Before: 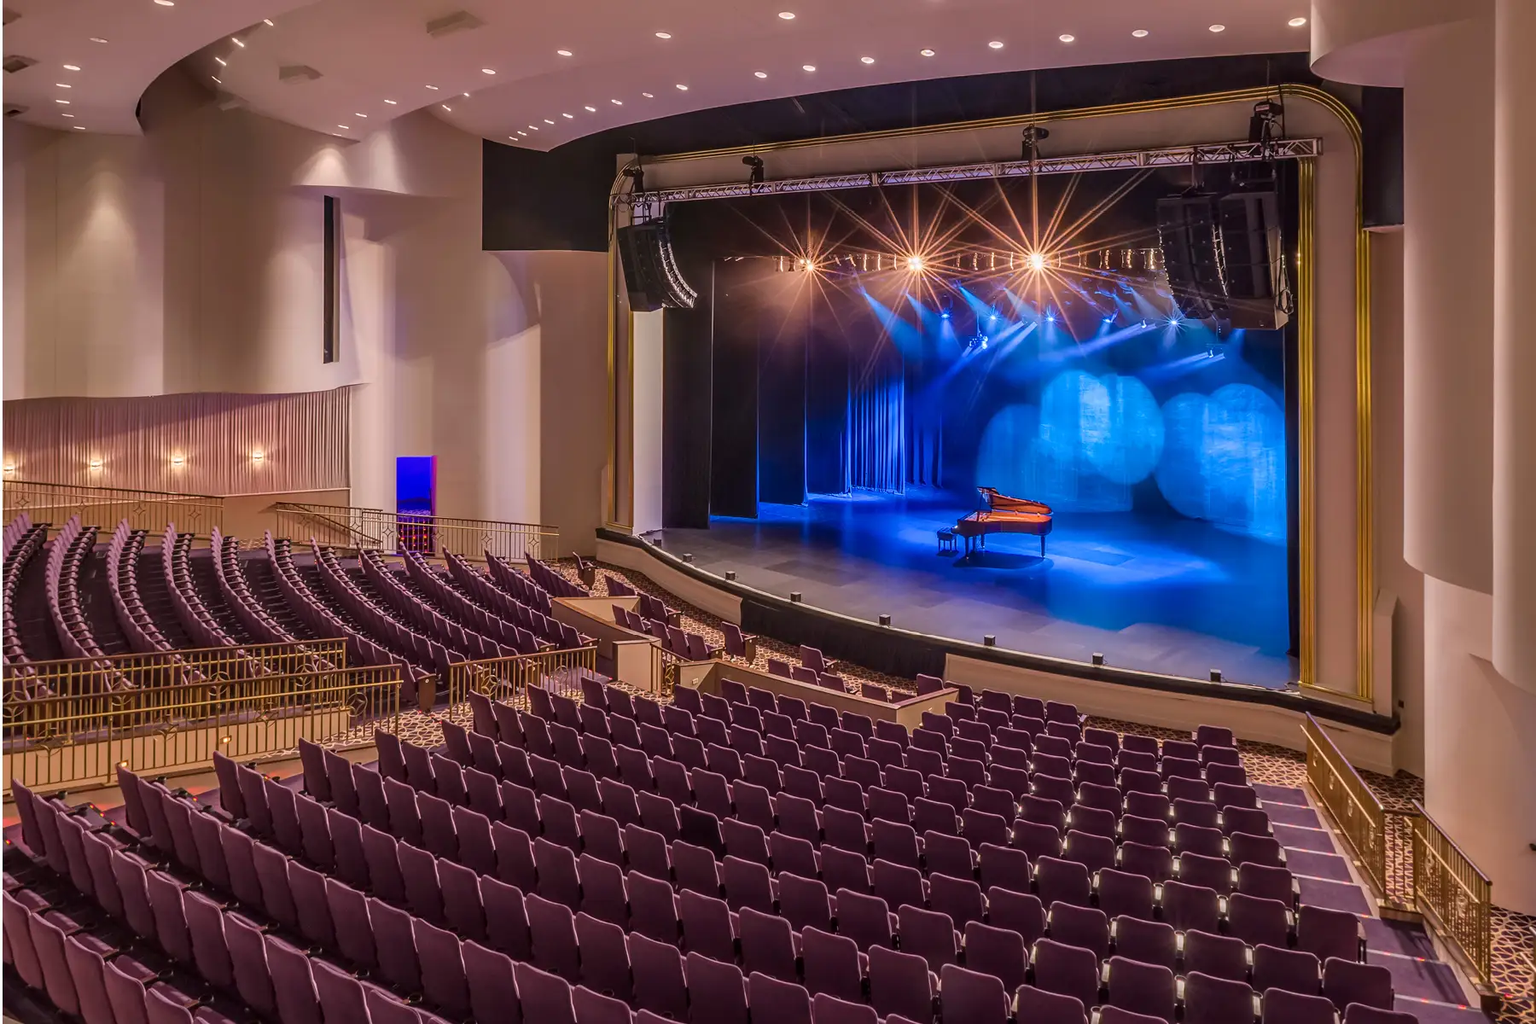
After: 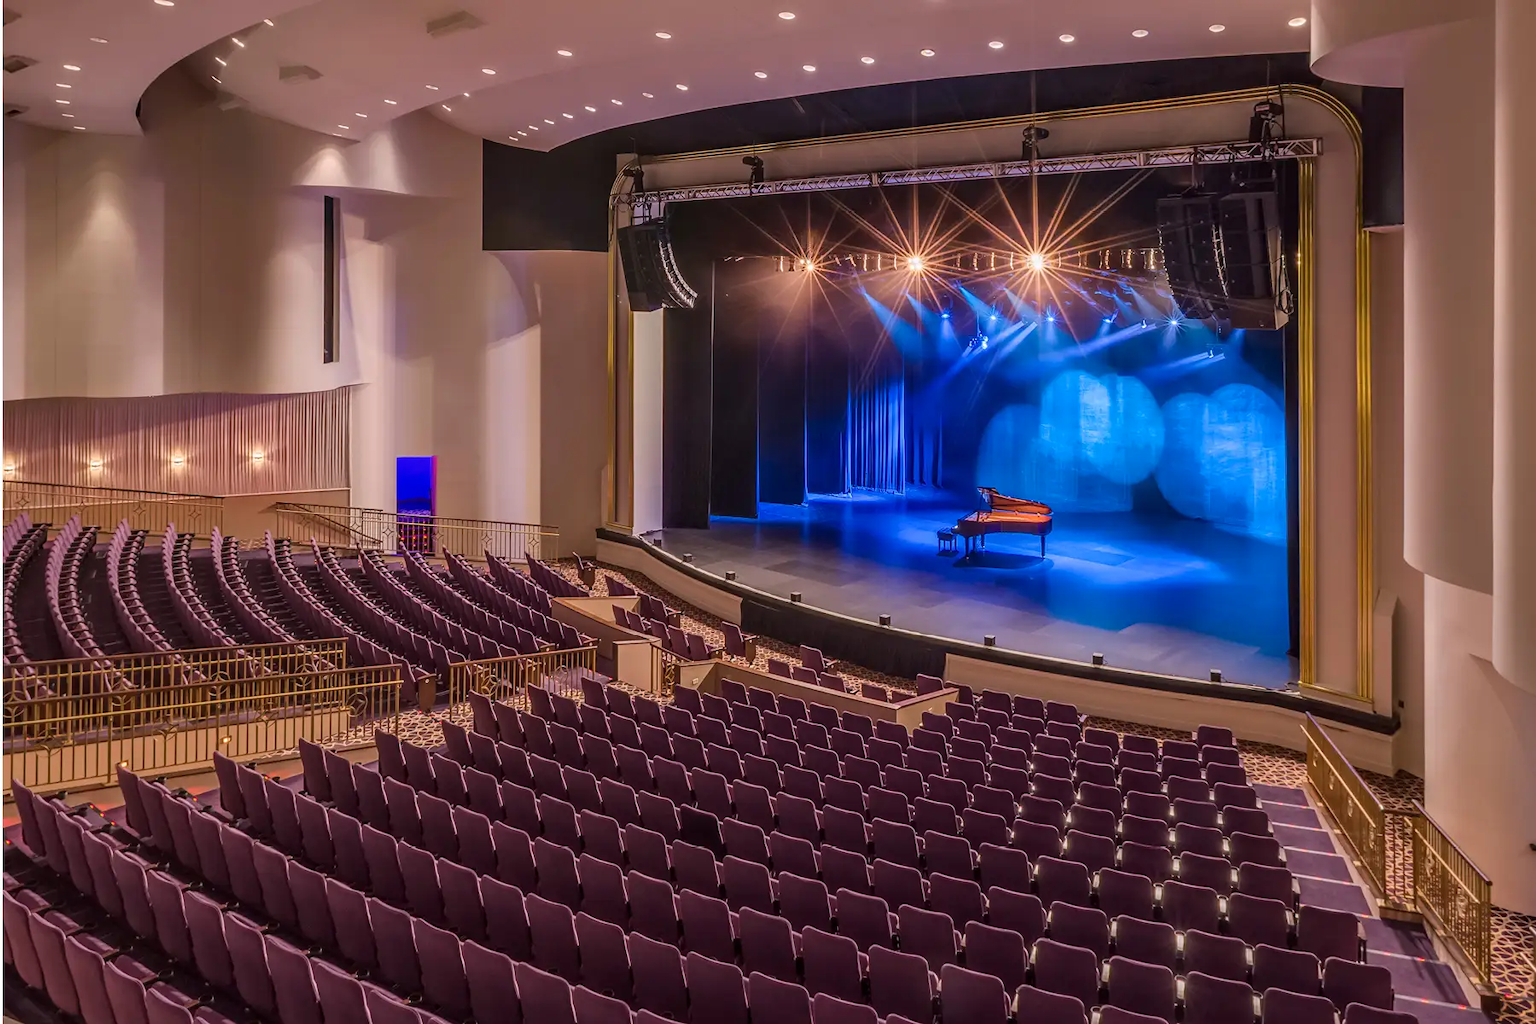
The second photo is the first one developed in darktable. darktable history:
color correction: highlights a* 0.036, highlights b* -0.471
